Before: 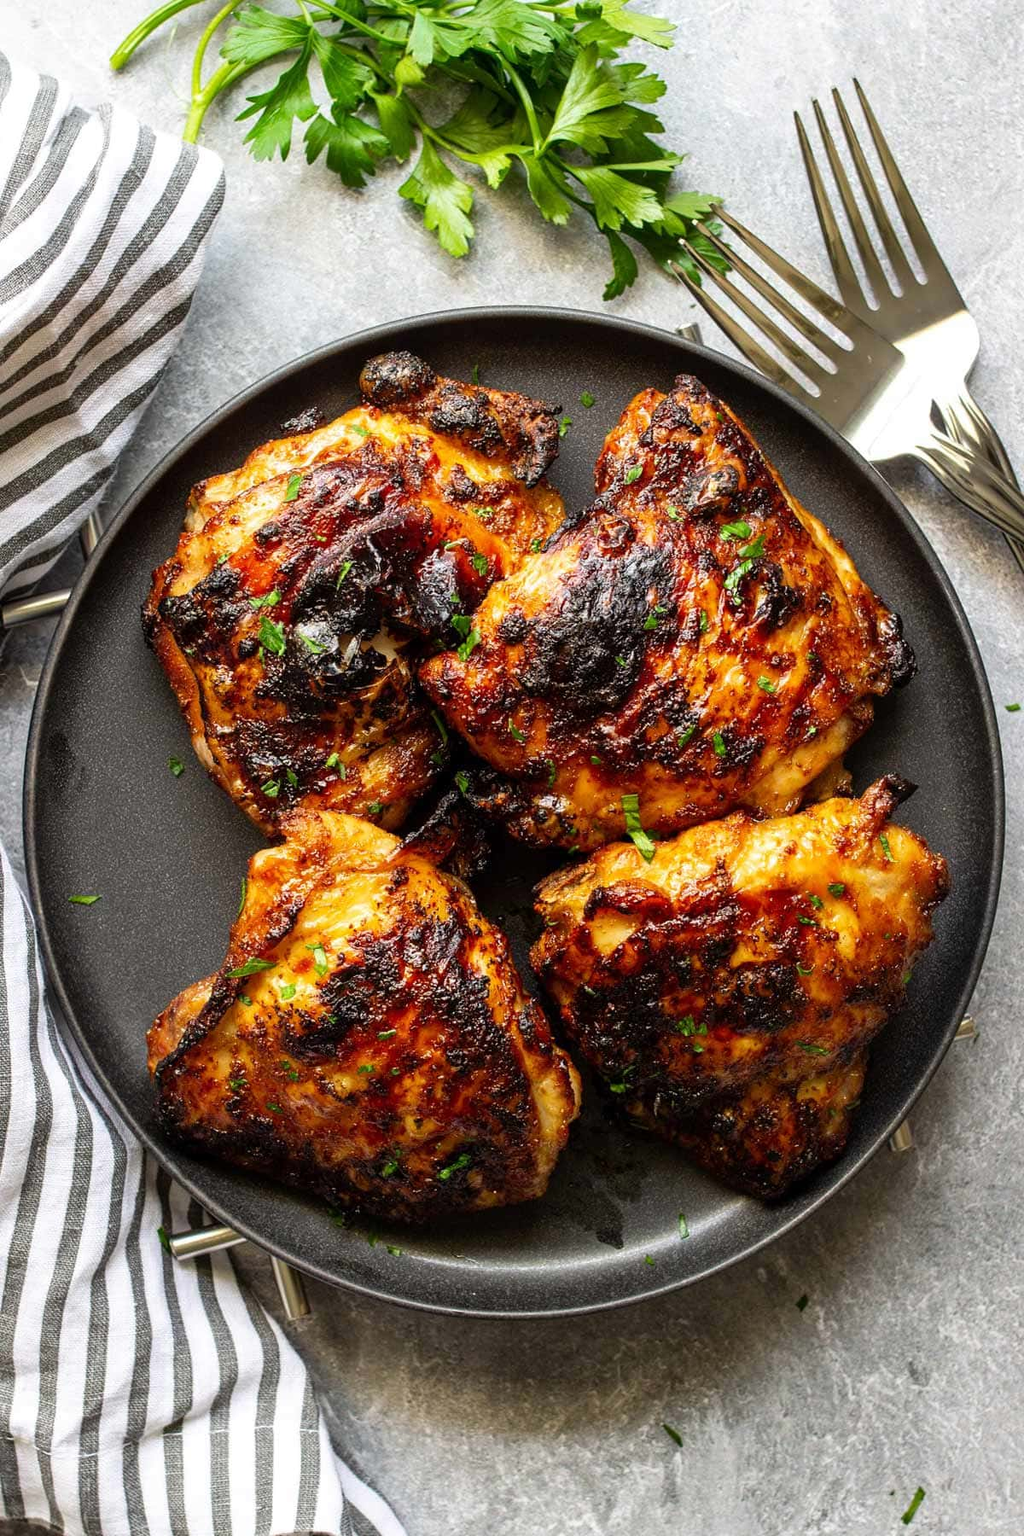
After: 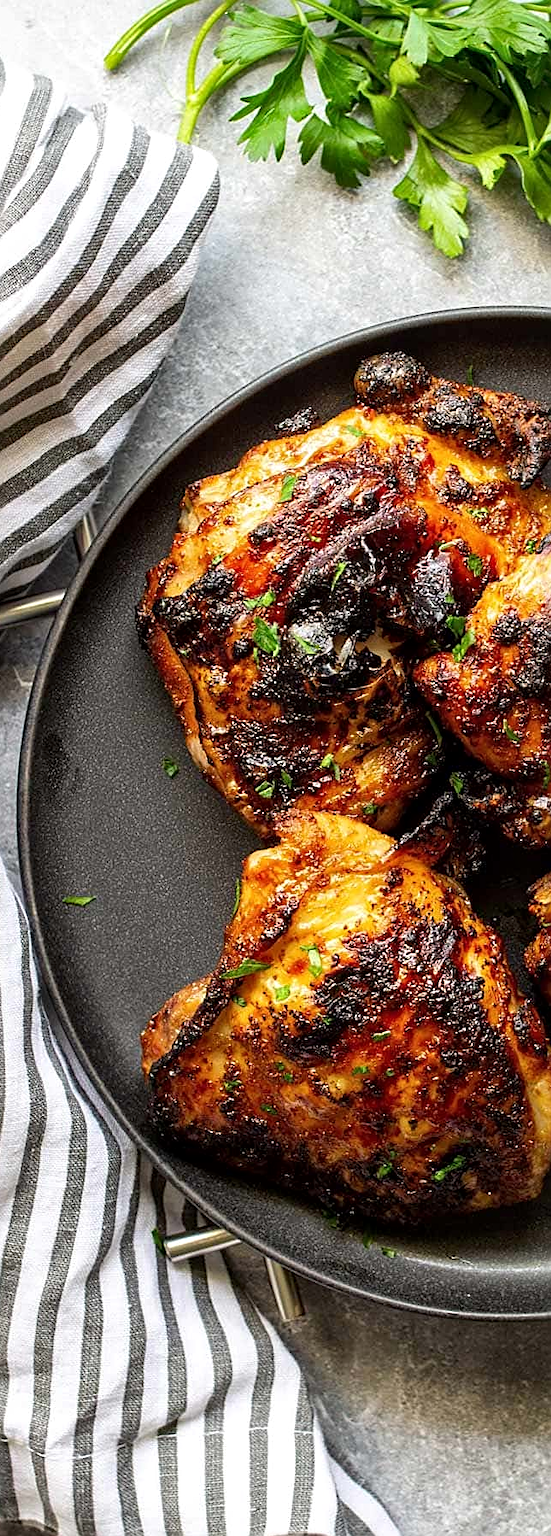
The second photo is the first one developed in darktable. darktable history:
sharpen: on, module defaults
local contrast: mode bilateral grid, contrast 20, coarseness 50, detail 120%, midtone range 0.2
crop: left 0.587%, right 45.588%, bottom 0.086%
